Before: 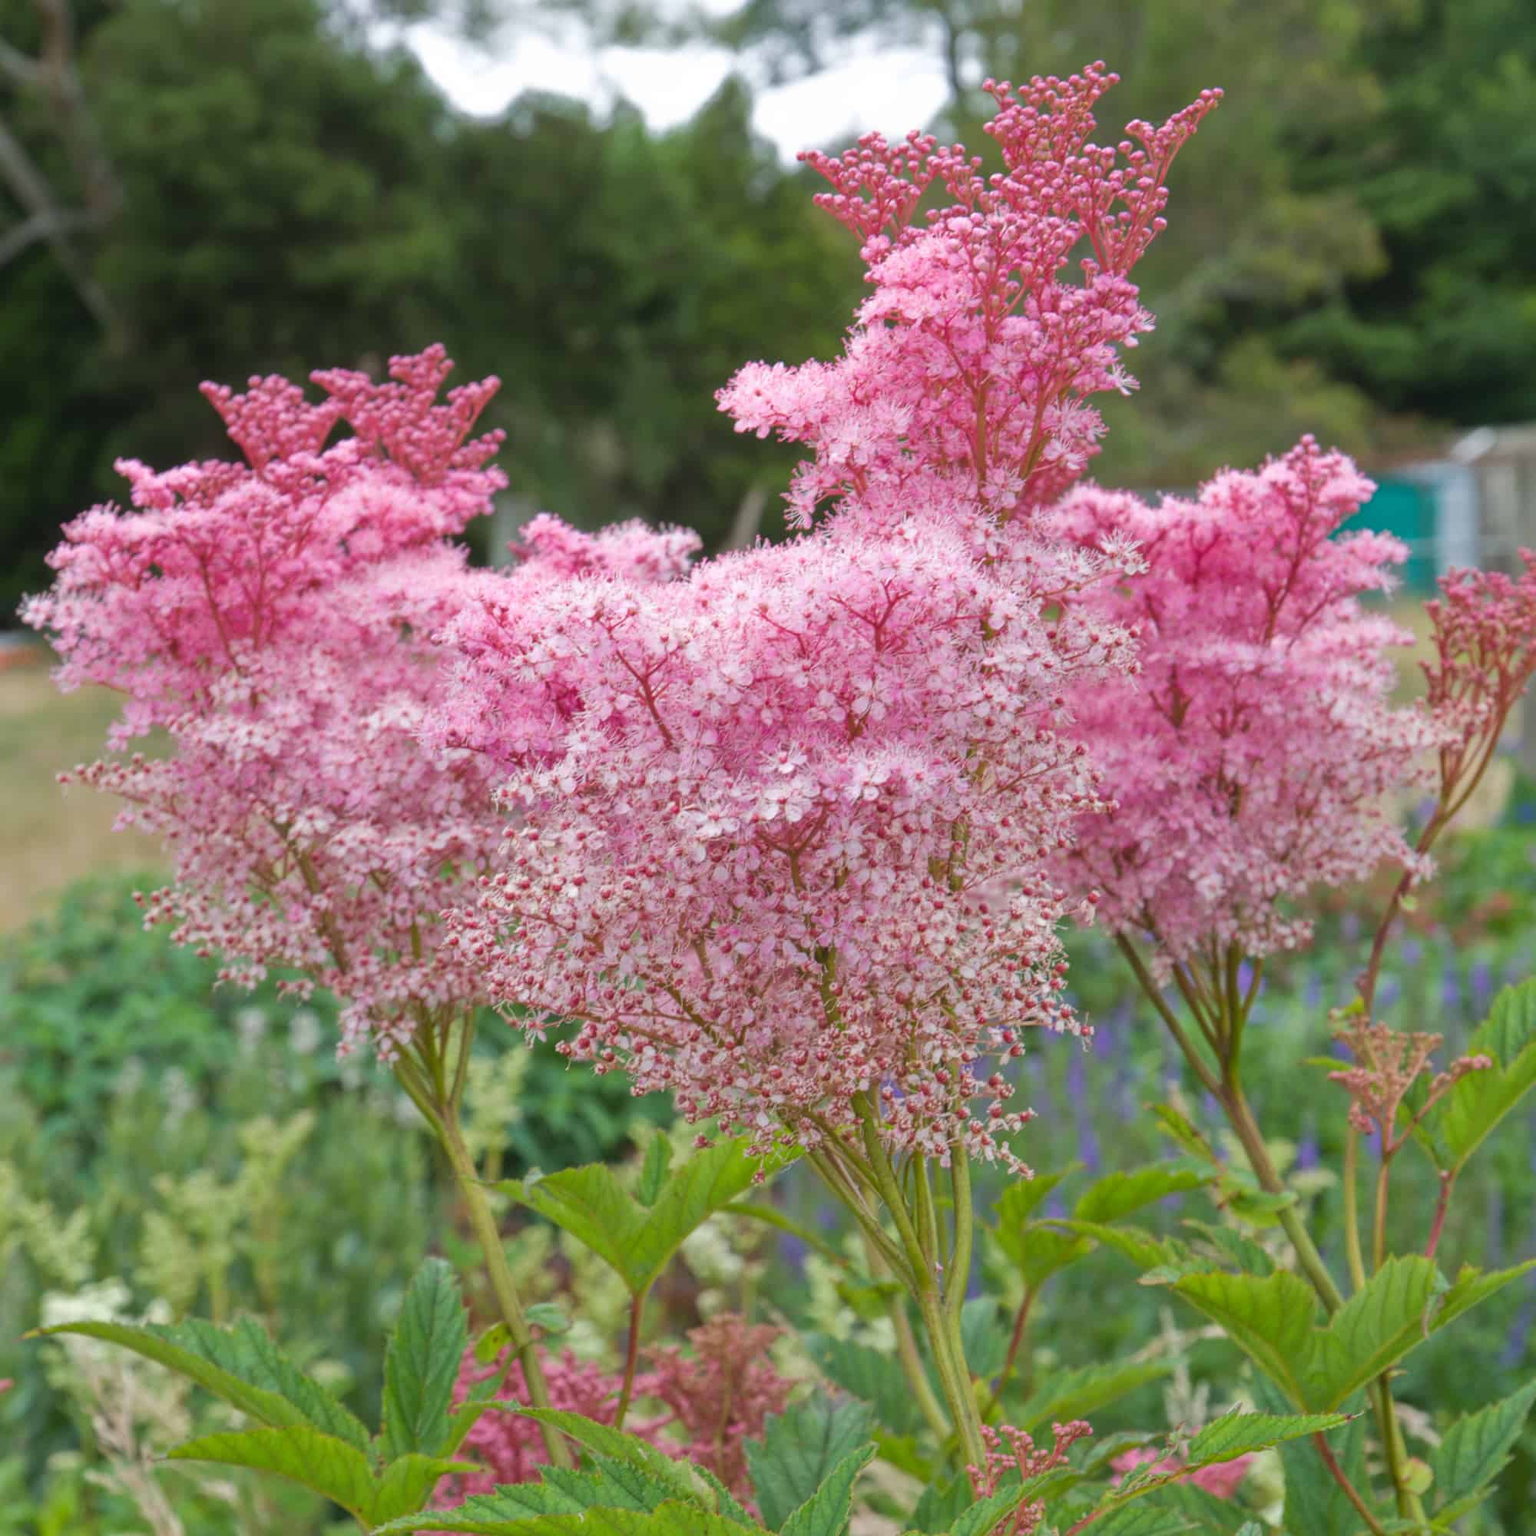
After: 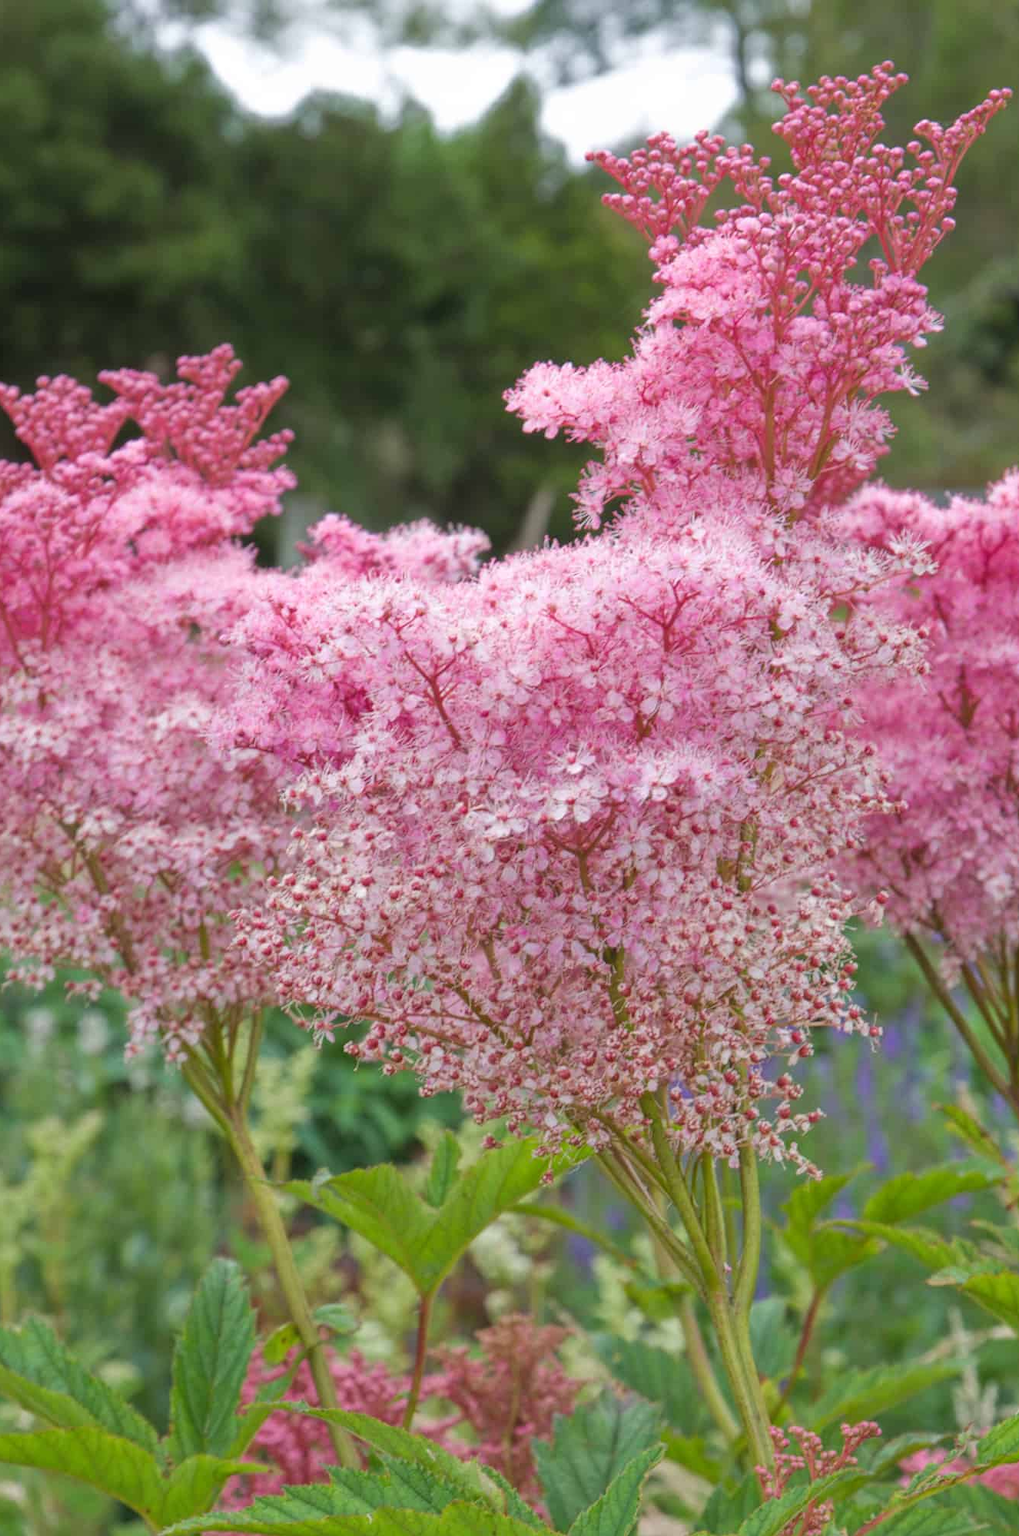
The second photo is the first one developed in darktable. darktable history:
crop and rotate: left 13.831%, right 19.797%
